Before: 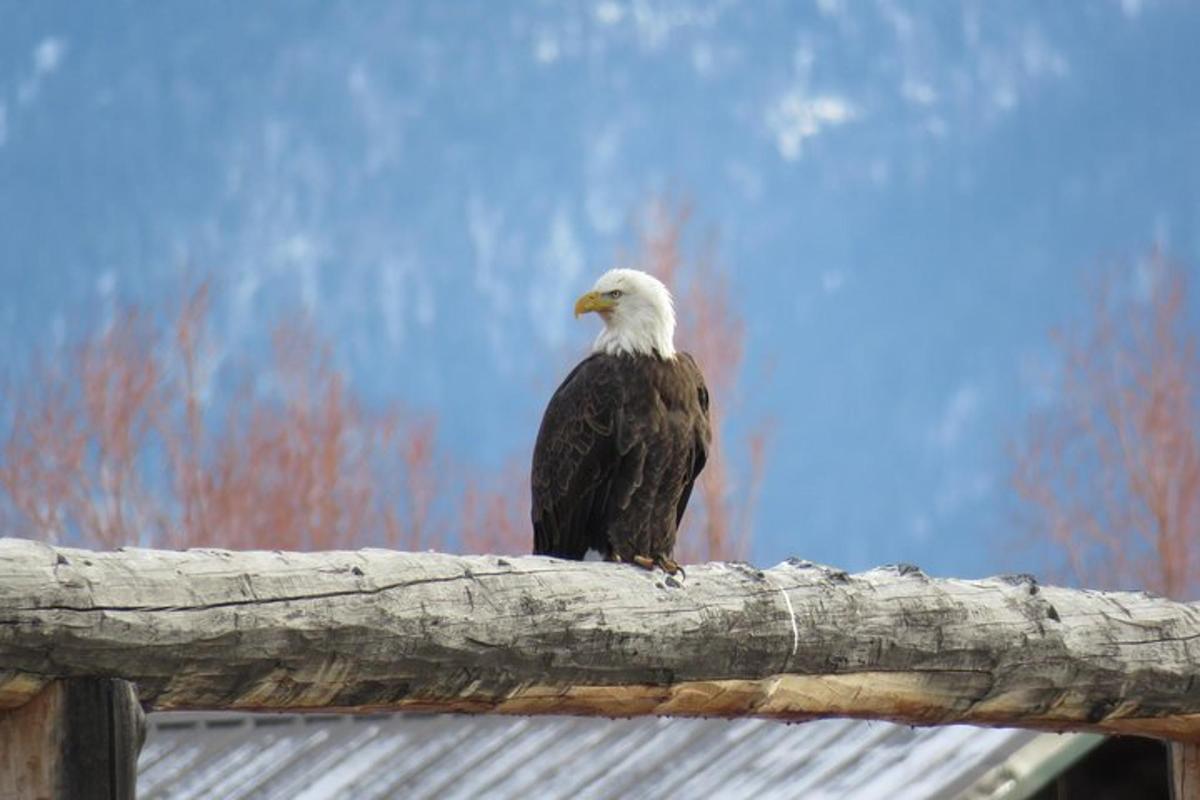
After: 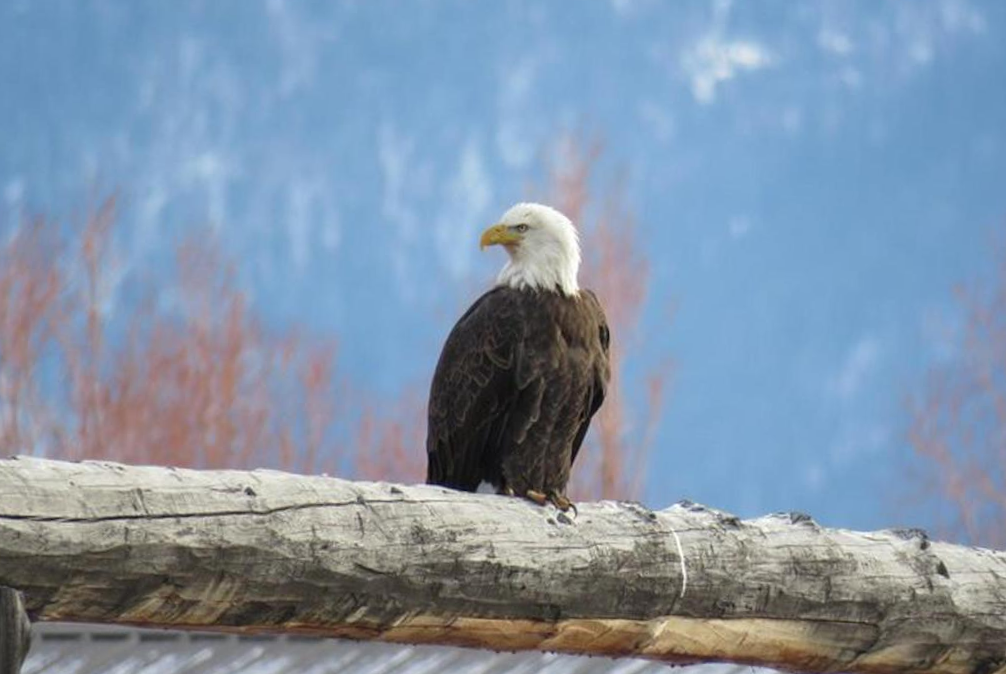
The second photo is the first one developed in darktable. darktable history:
crop and rotate: angle -2.94°, left 5.13%, top 5.229%, right 4.627%, bottom 4.117%
